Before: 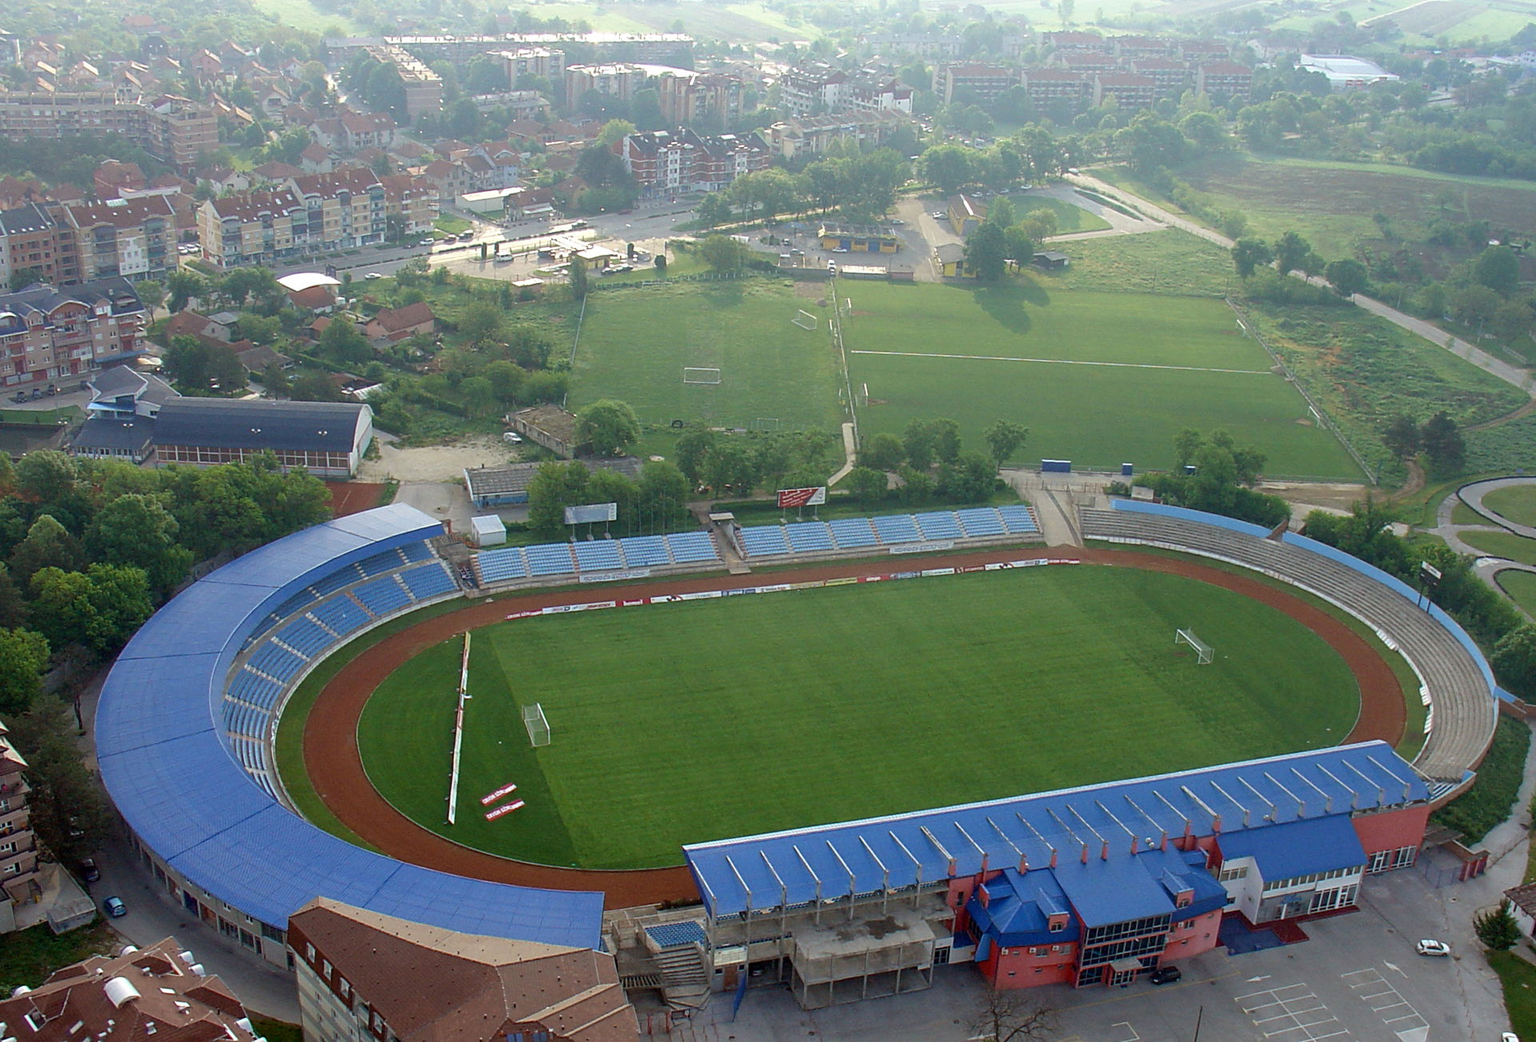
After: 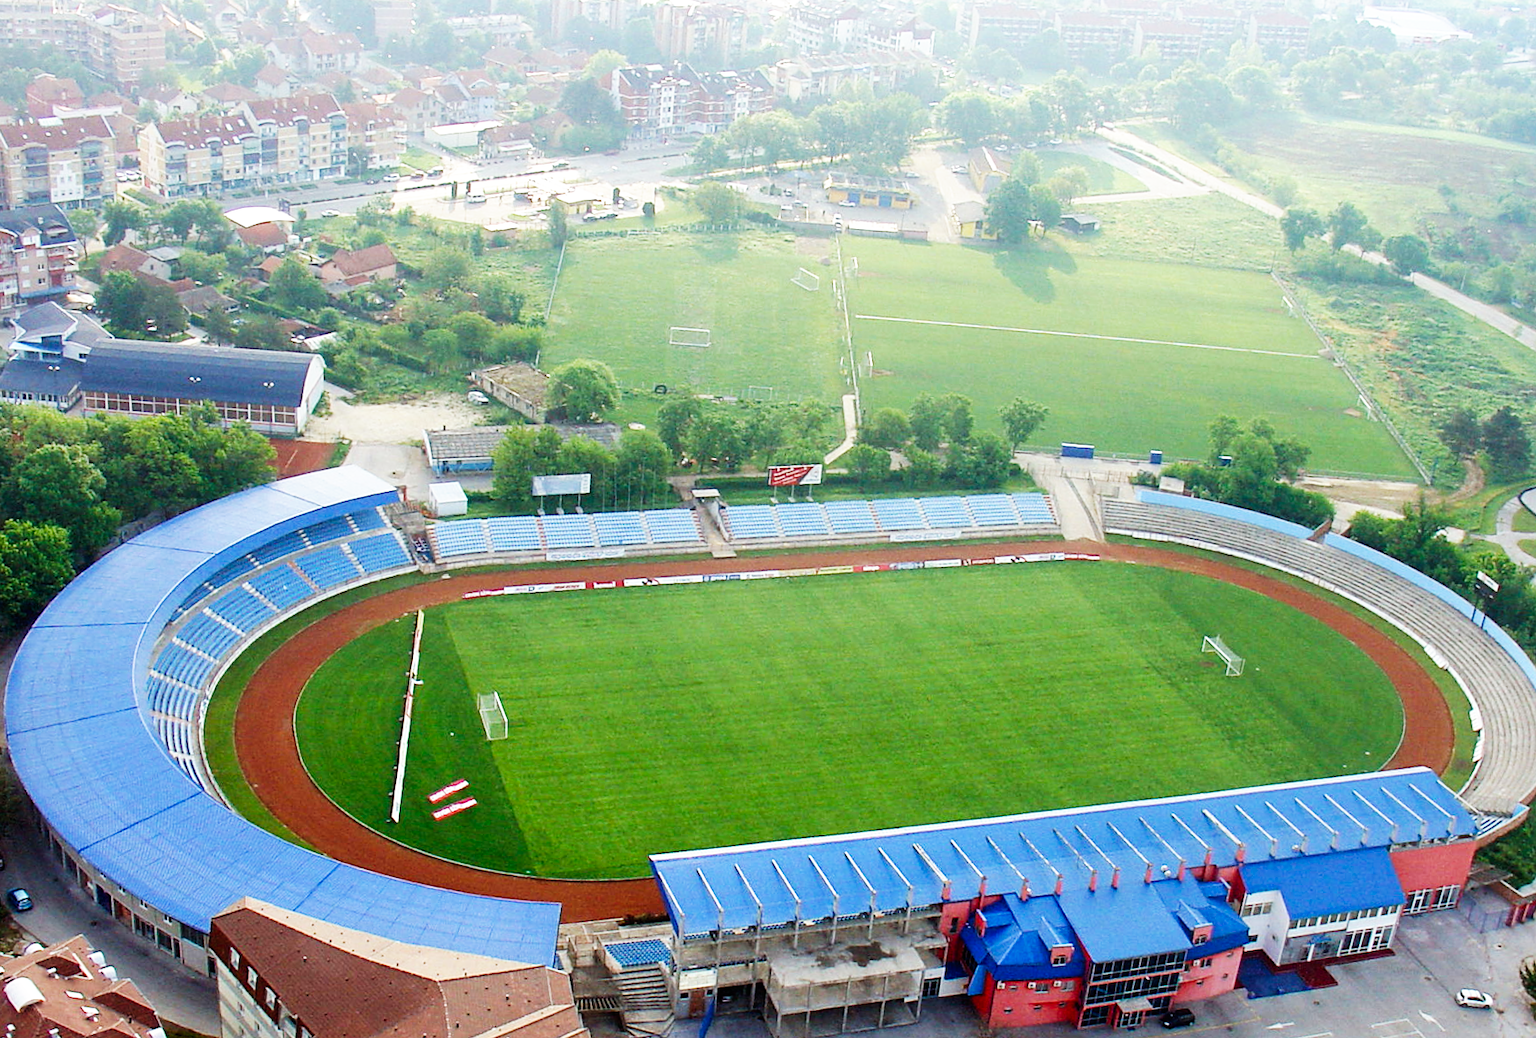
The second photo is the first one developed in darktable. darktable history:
exposure: exposure 0.014 EV, compensate highlight preservation false
crop and rotate: angle -2.11°, left 3.073%, top 4.337%, right 1.618%, bottom 0.733%
base curve: curves: ch0 [(0, 0) (0.007, 0.004) (0.027, 0.03) (0.046, 0.07) (0.207, 0.54) (0.442, 0.872) (0.673, 0.972) (1, 1)], preserve colors none
